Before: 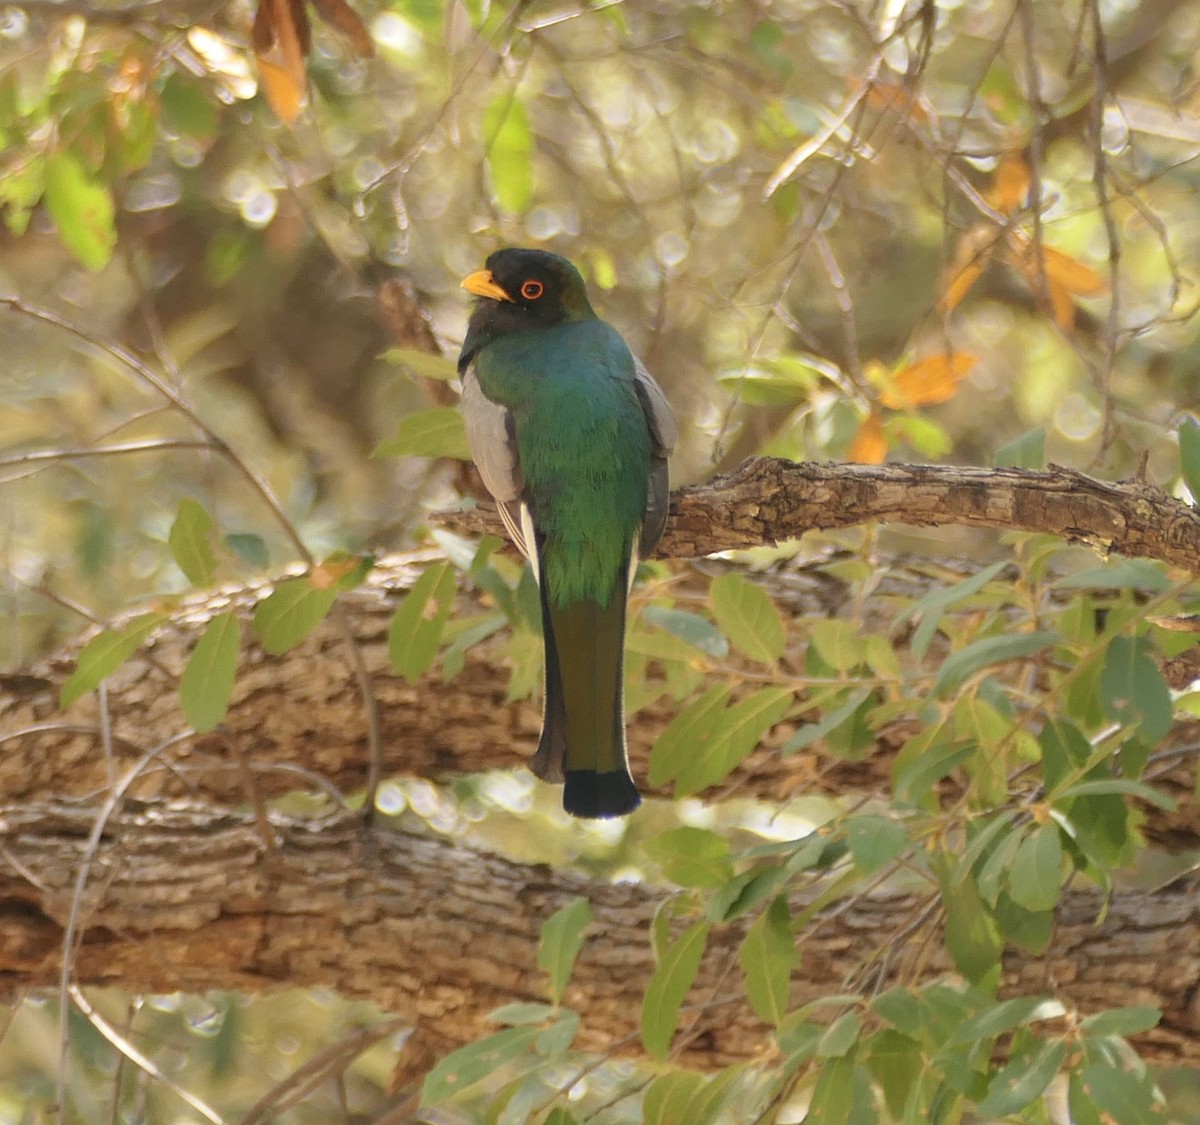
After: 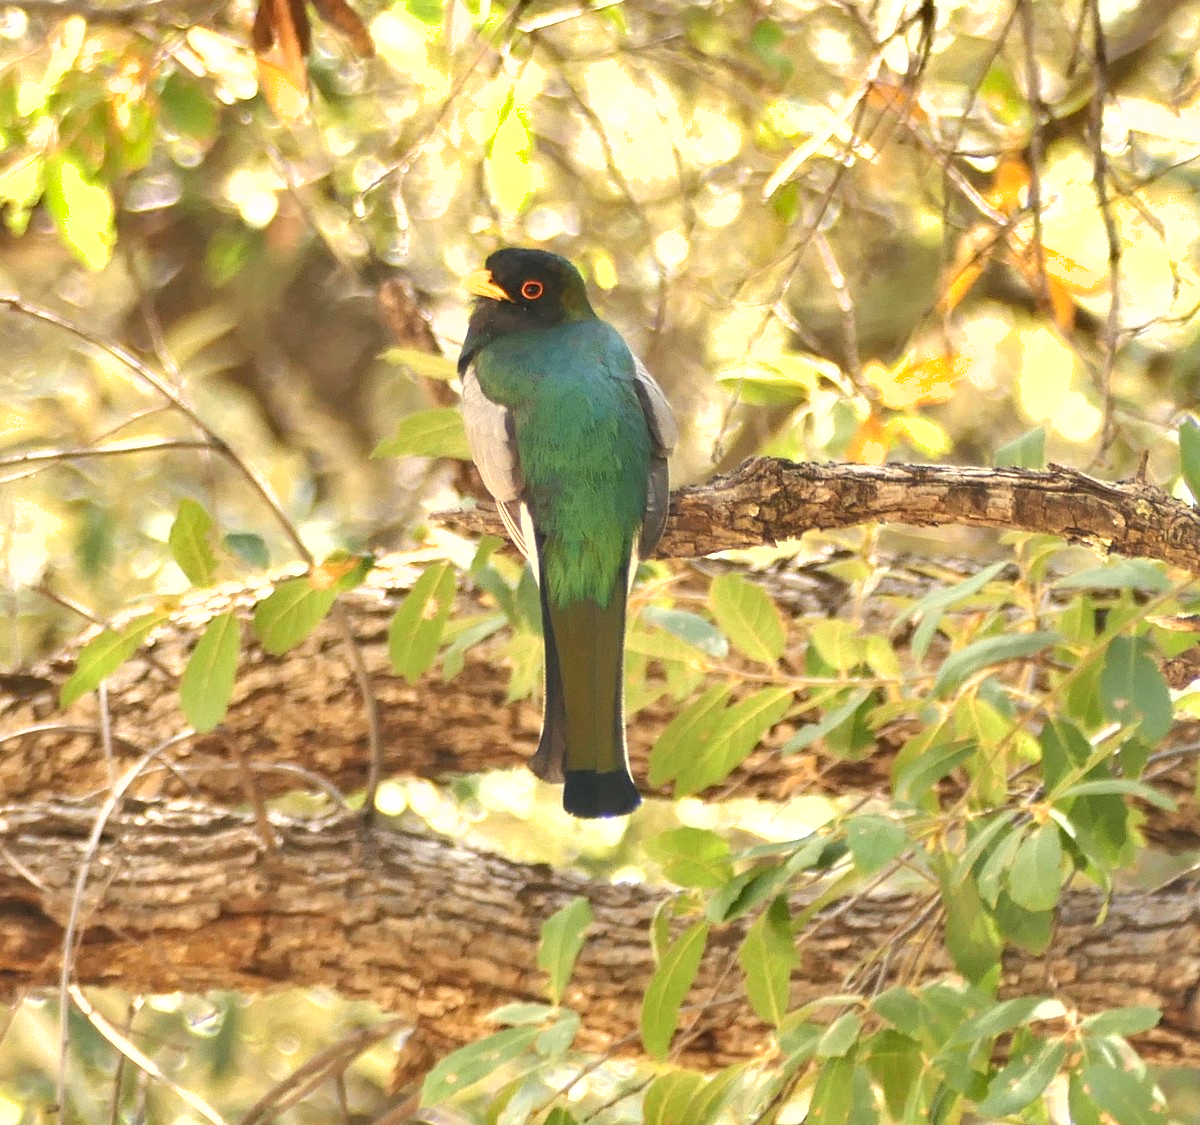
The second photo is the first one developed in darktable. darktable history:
rotate and perspective: crop left 0, crop top 0
exposure: black level correction 0, exposure 1.173 EV, compensate exposure bias true, compensate highlight preservation false
shadows and highlights: low approximation 0.01, soften with gaussian
